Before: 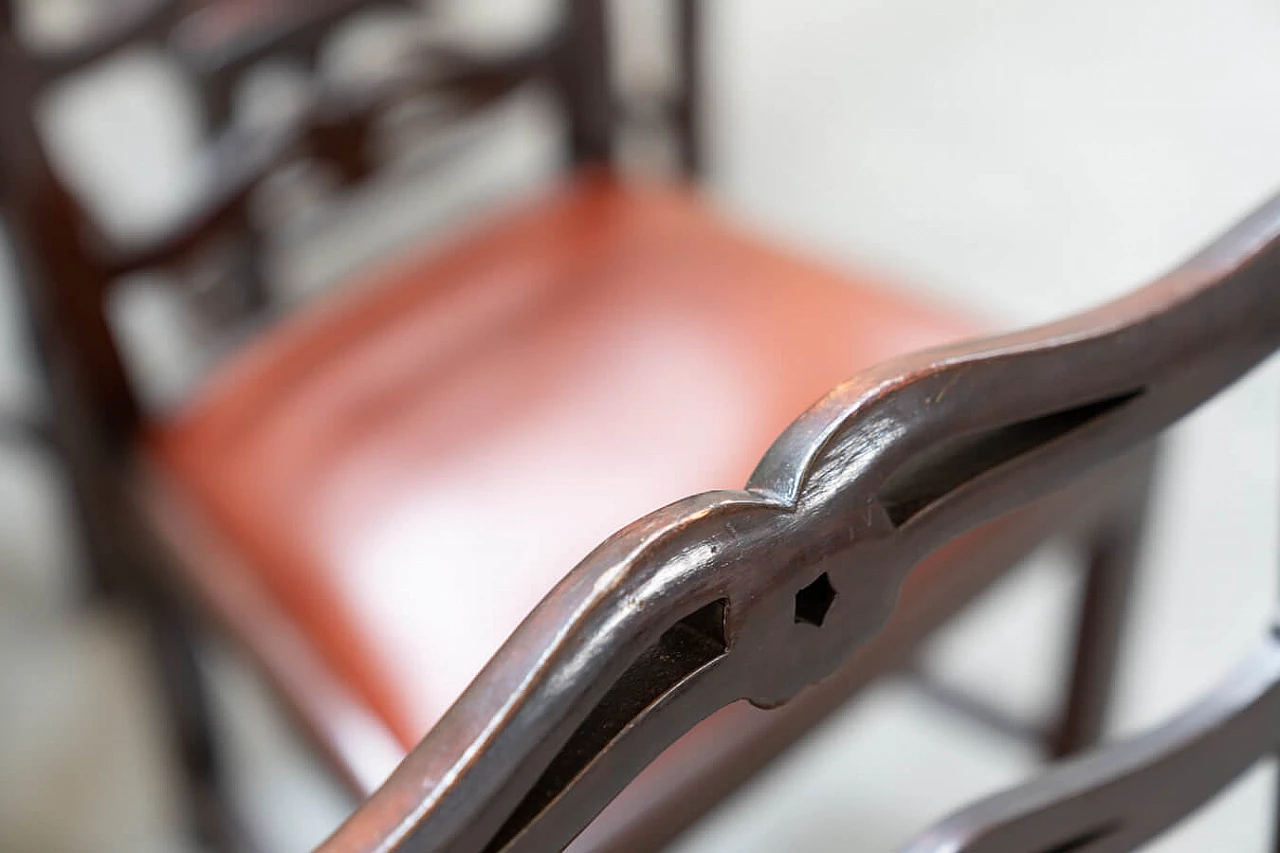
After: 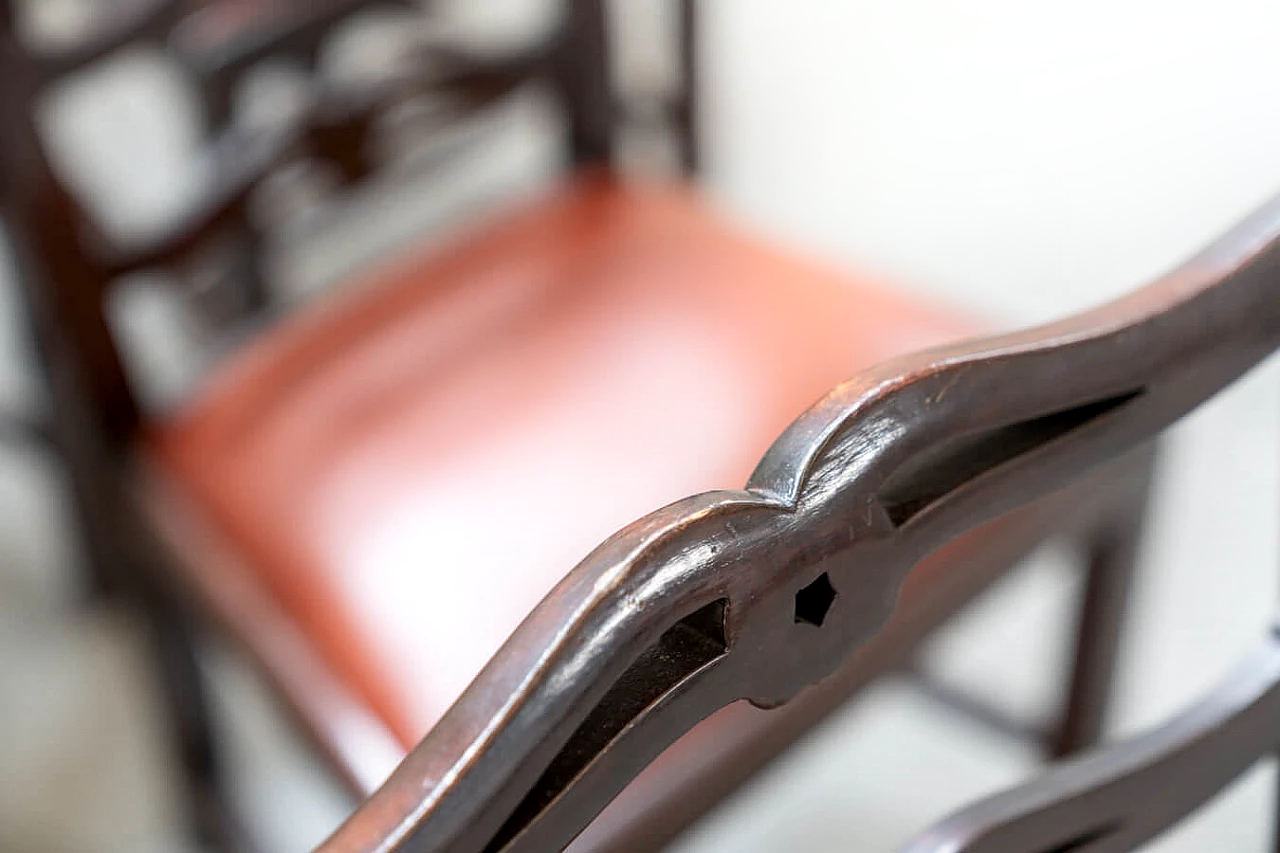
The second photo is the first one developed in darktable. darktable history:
local contrast: on, module defaults
shadows and highlights: shadows -54.3, highlights 86.09, soften with gaussian
